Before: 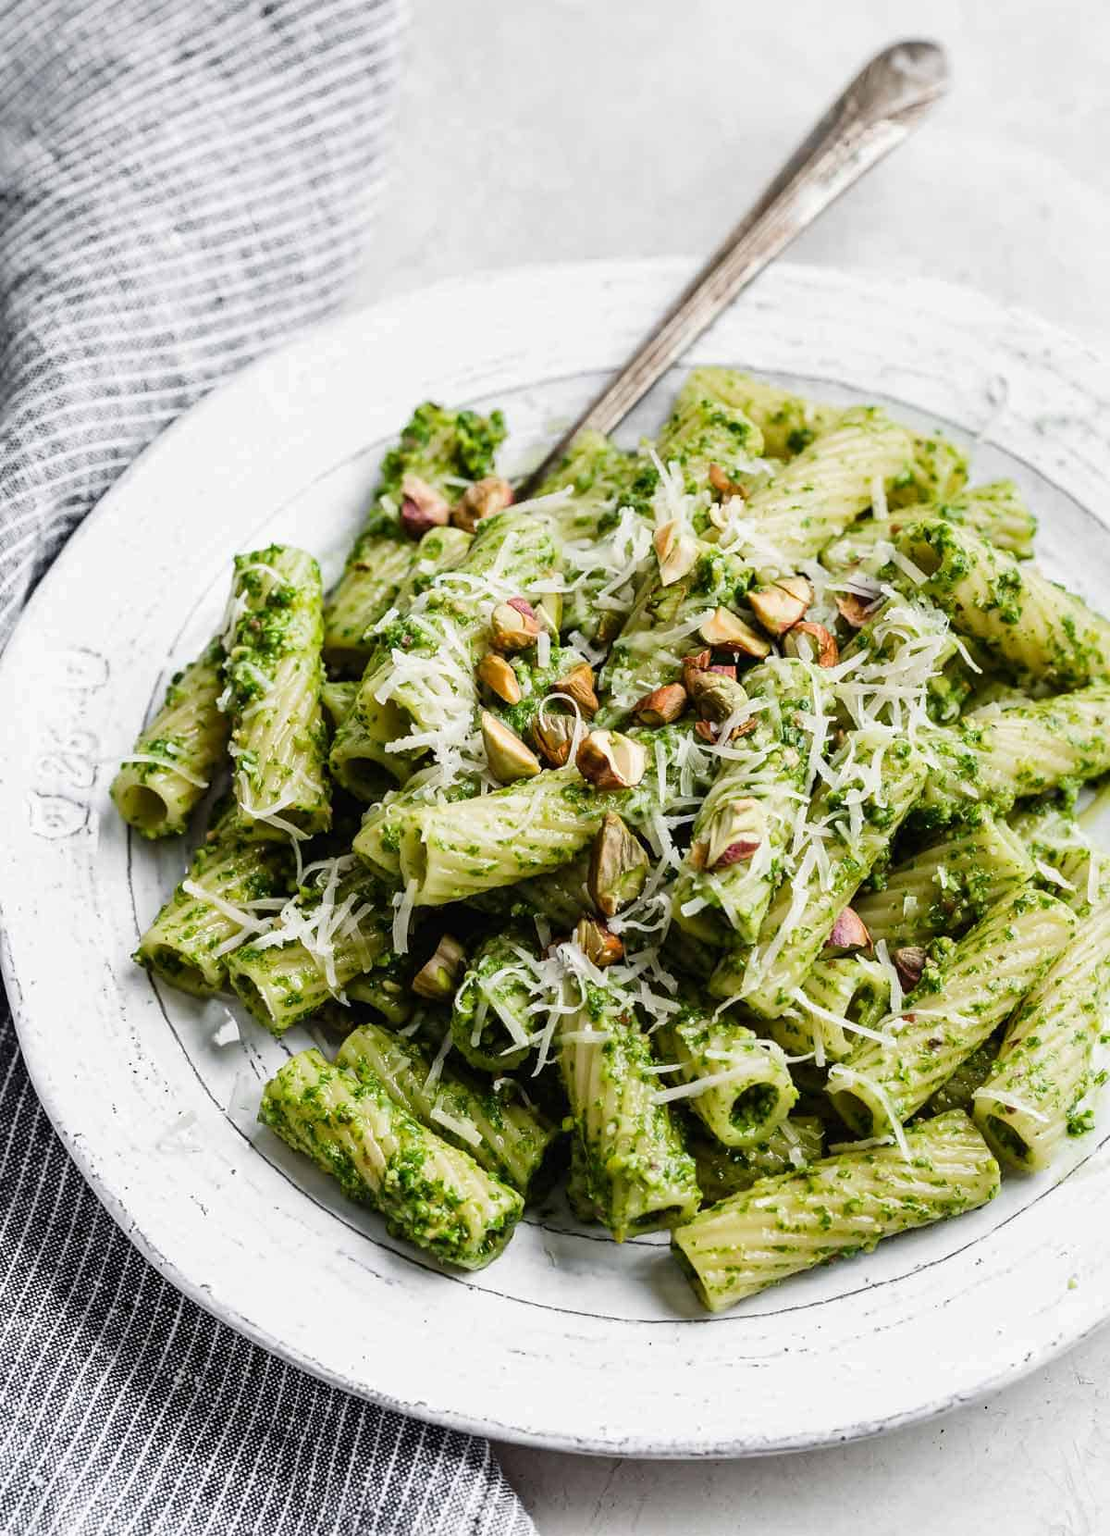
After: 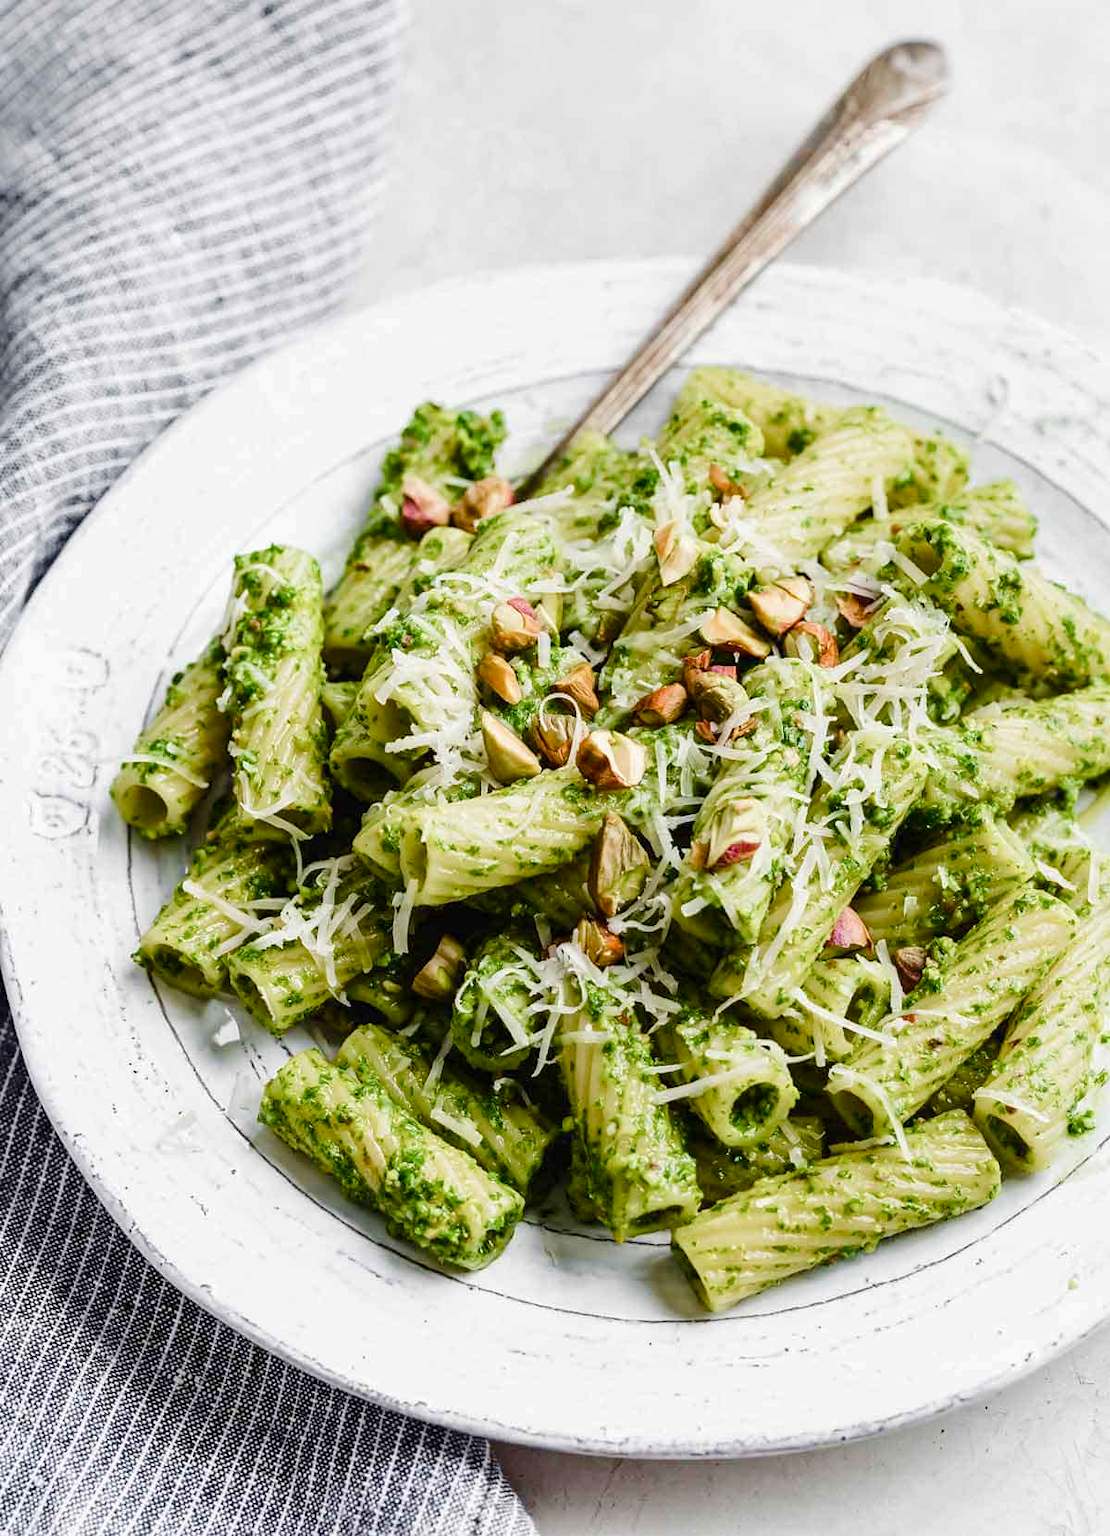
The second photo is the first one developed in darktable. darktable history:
velvia: on, module defaults
color balance rgb: linear chroma grading › shadows -3.533%, linear chroma grading › highlights -4.284%, perceptual saturation grading › global saturation 20%, perceptual saturation grading › highlights -50.271%, perceptual saturation grading › shadows 30.091%, perceptual brilliance grading › mid-tones 10.964%, perceptual brilliance grading › shadows 14.191%, global vibrance 20%
